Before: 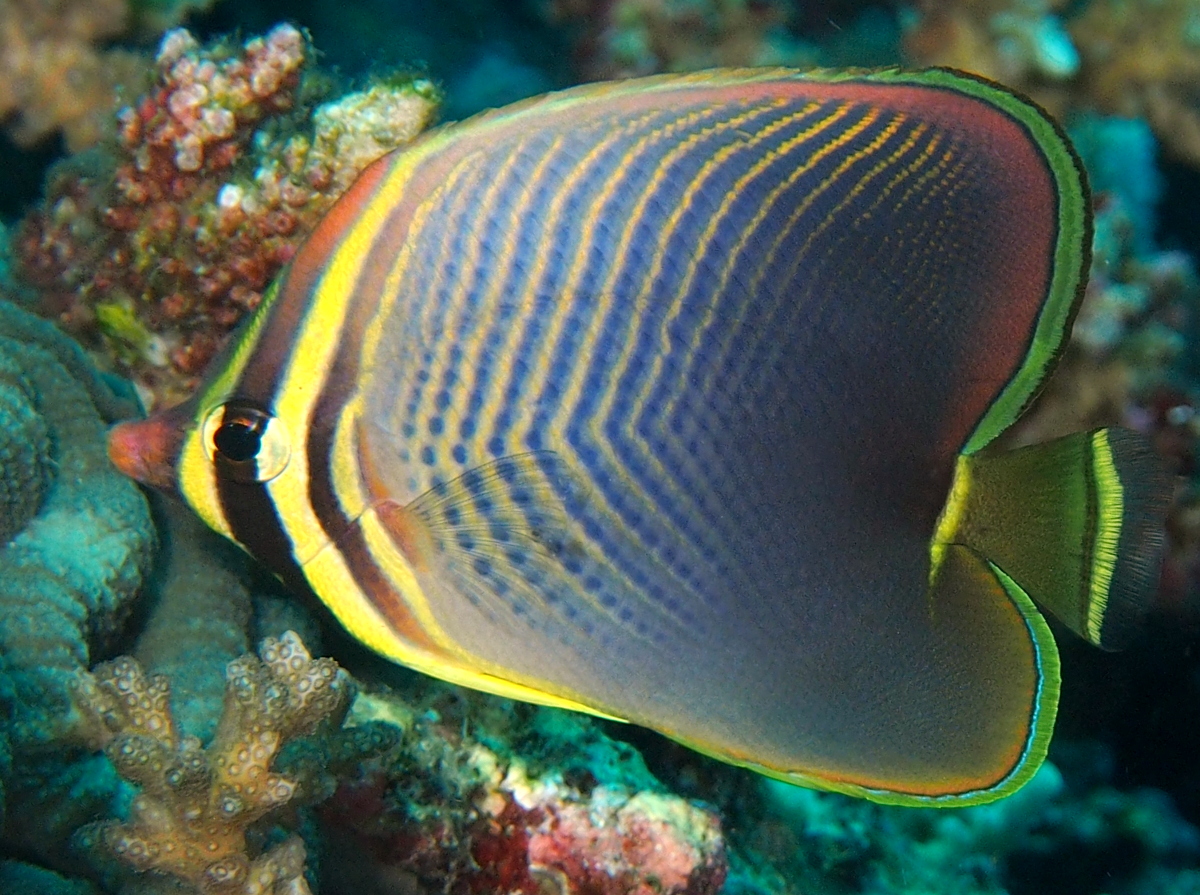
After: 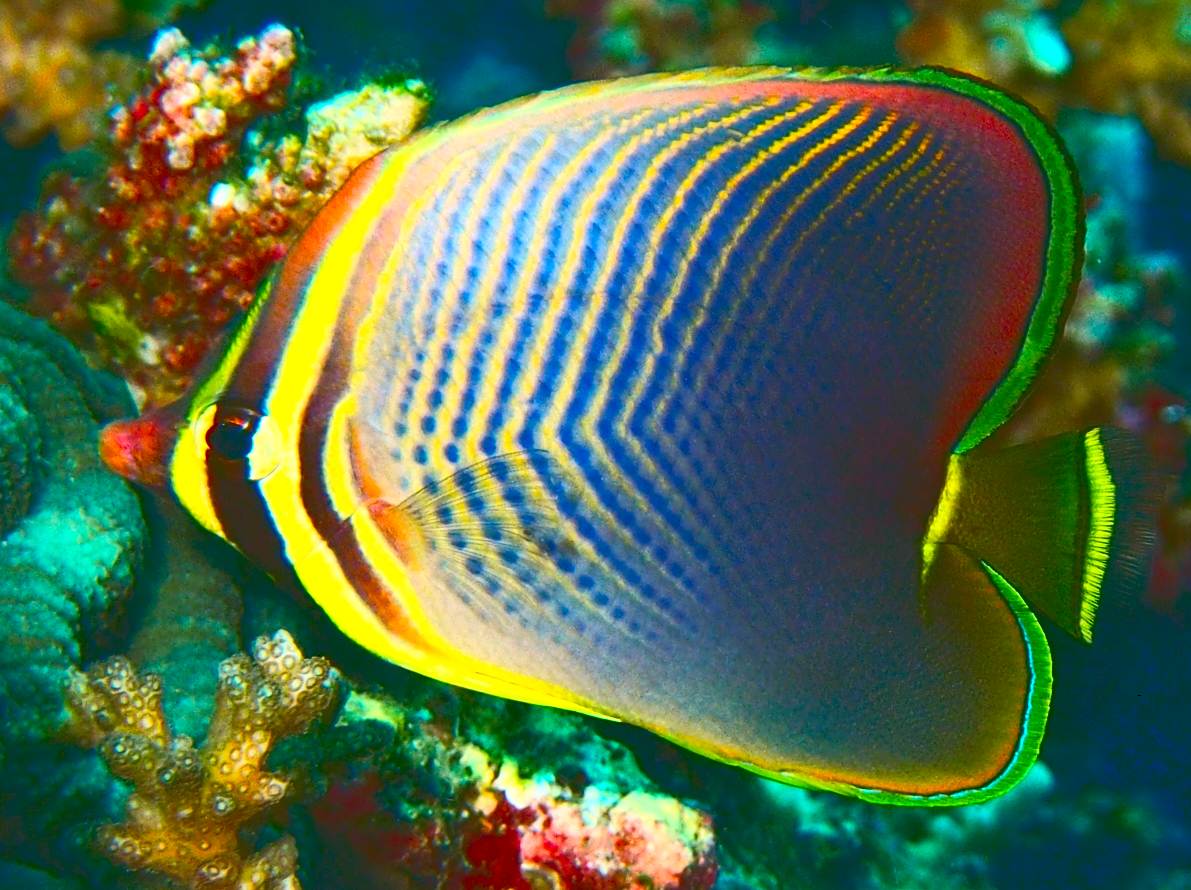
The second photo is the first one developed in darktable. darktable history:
base curve: curves: ch0 [(0, 0.036) (0.007, 0.037) (0.604, 0.887) (1, 1)]
color balance rgb: power › chroma 0.668%, power › hue 60°, perceptual saturation grading › global saturation 35.086%, perceptual saturation grading › highlights -29.969%, perceptual saturation grading › shadows 34.87%, global vibrance 15.356%
contrast brightness saturation: contrast 0.166, saturation 0.32
crop and rotate: left 0.705%, top 0.194%, bottom 0.253%
